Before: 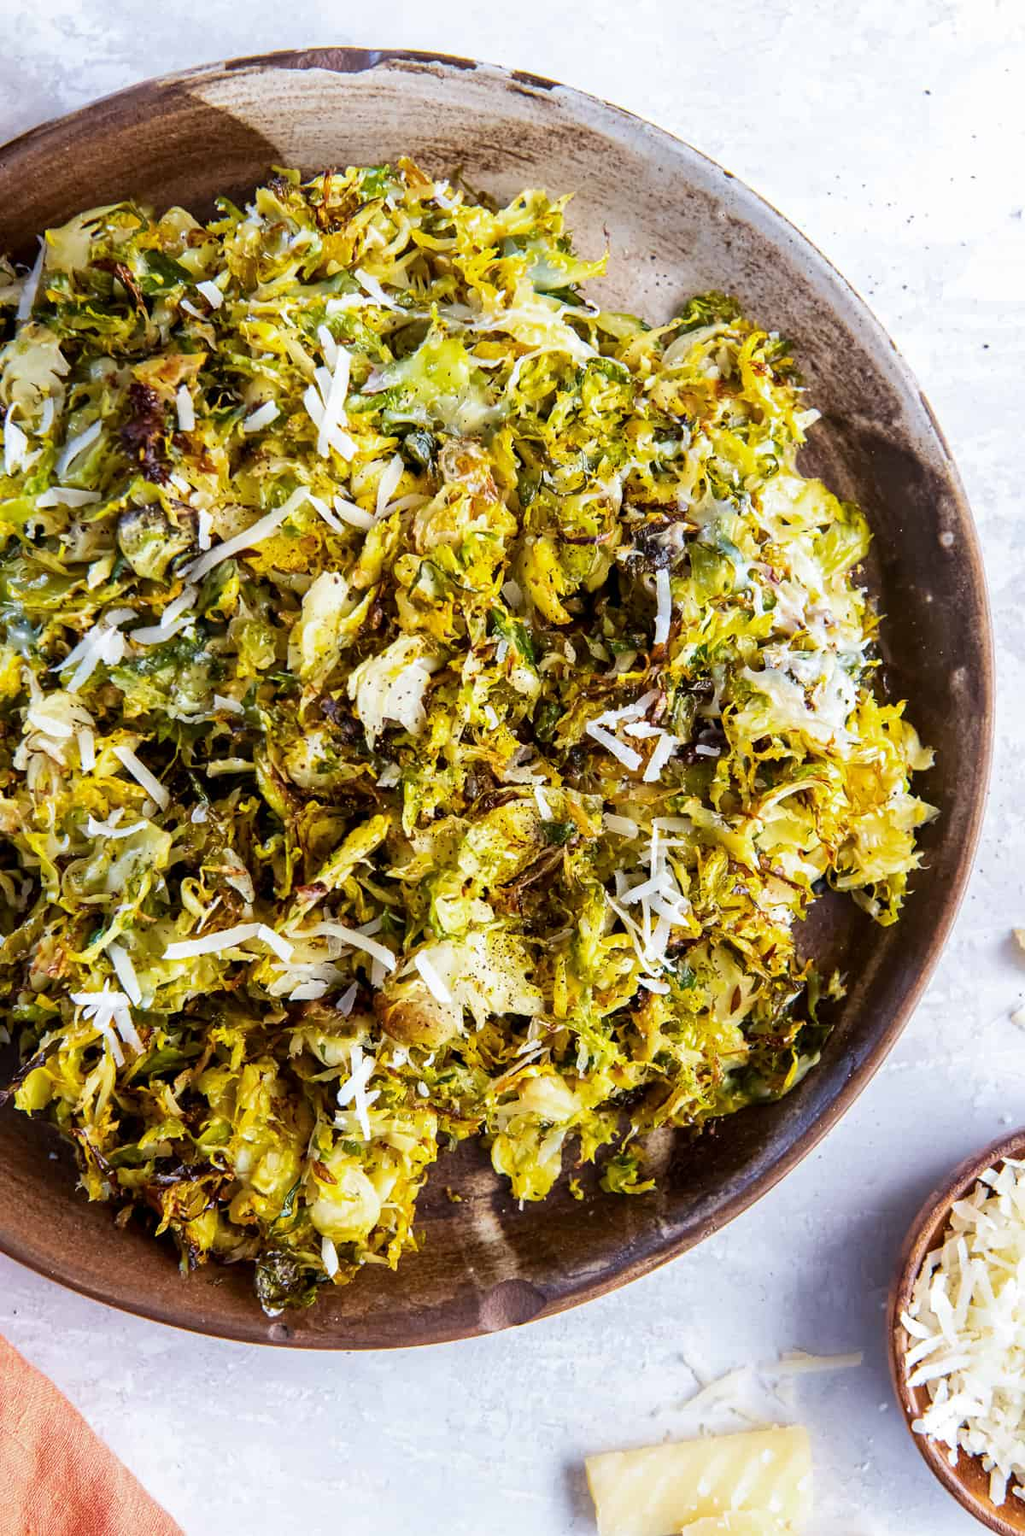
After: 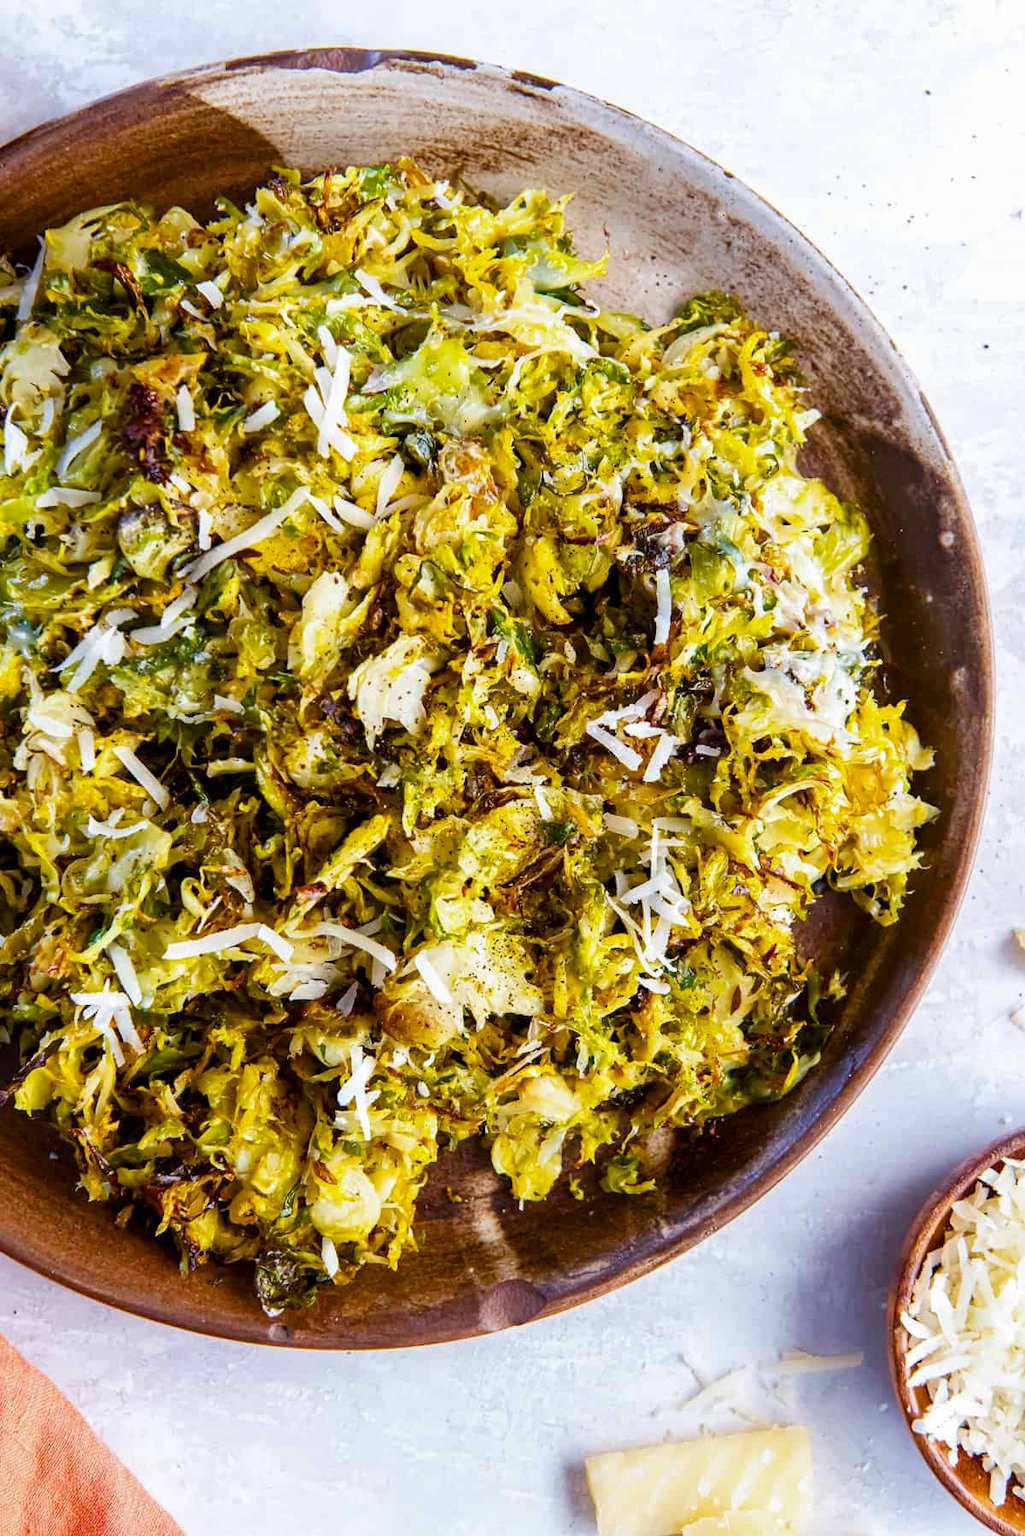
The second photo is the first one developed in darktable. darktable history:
color balance rgb: linear chroma grading › global chroma 15.638%, perceptual saturation grading › global saturation 13.588%, perceptual saturation grading › highlights -25.834%, perceptual saturation grading › shadows 29.45%
